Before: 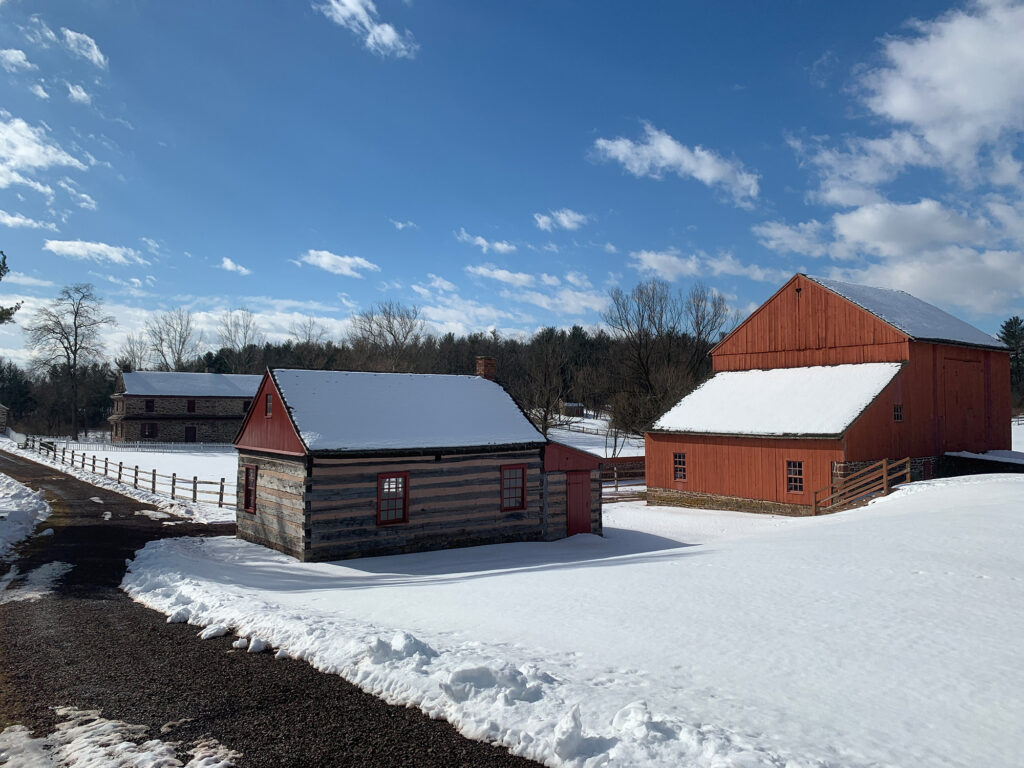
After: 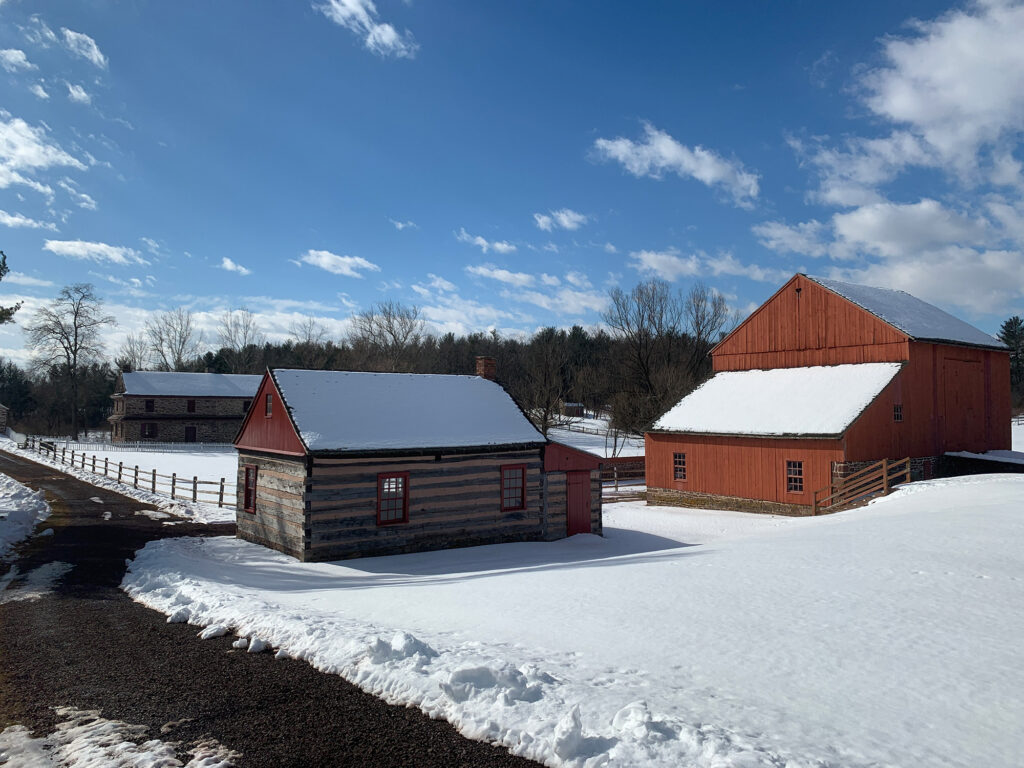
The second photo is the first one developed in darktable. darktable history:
shadows and highlights: shadows -87.88, highlights -35.53, soften with gaussian
